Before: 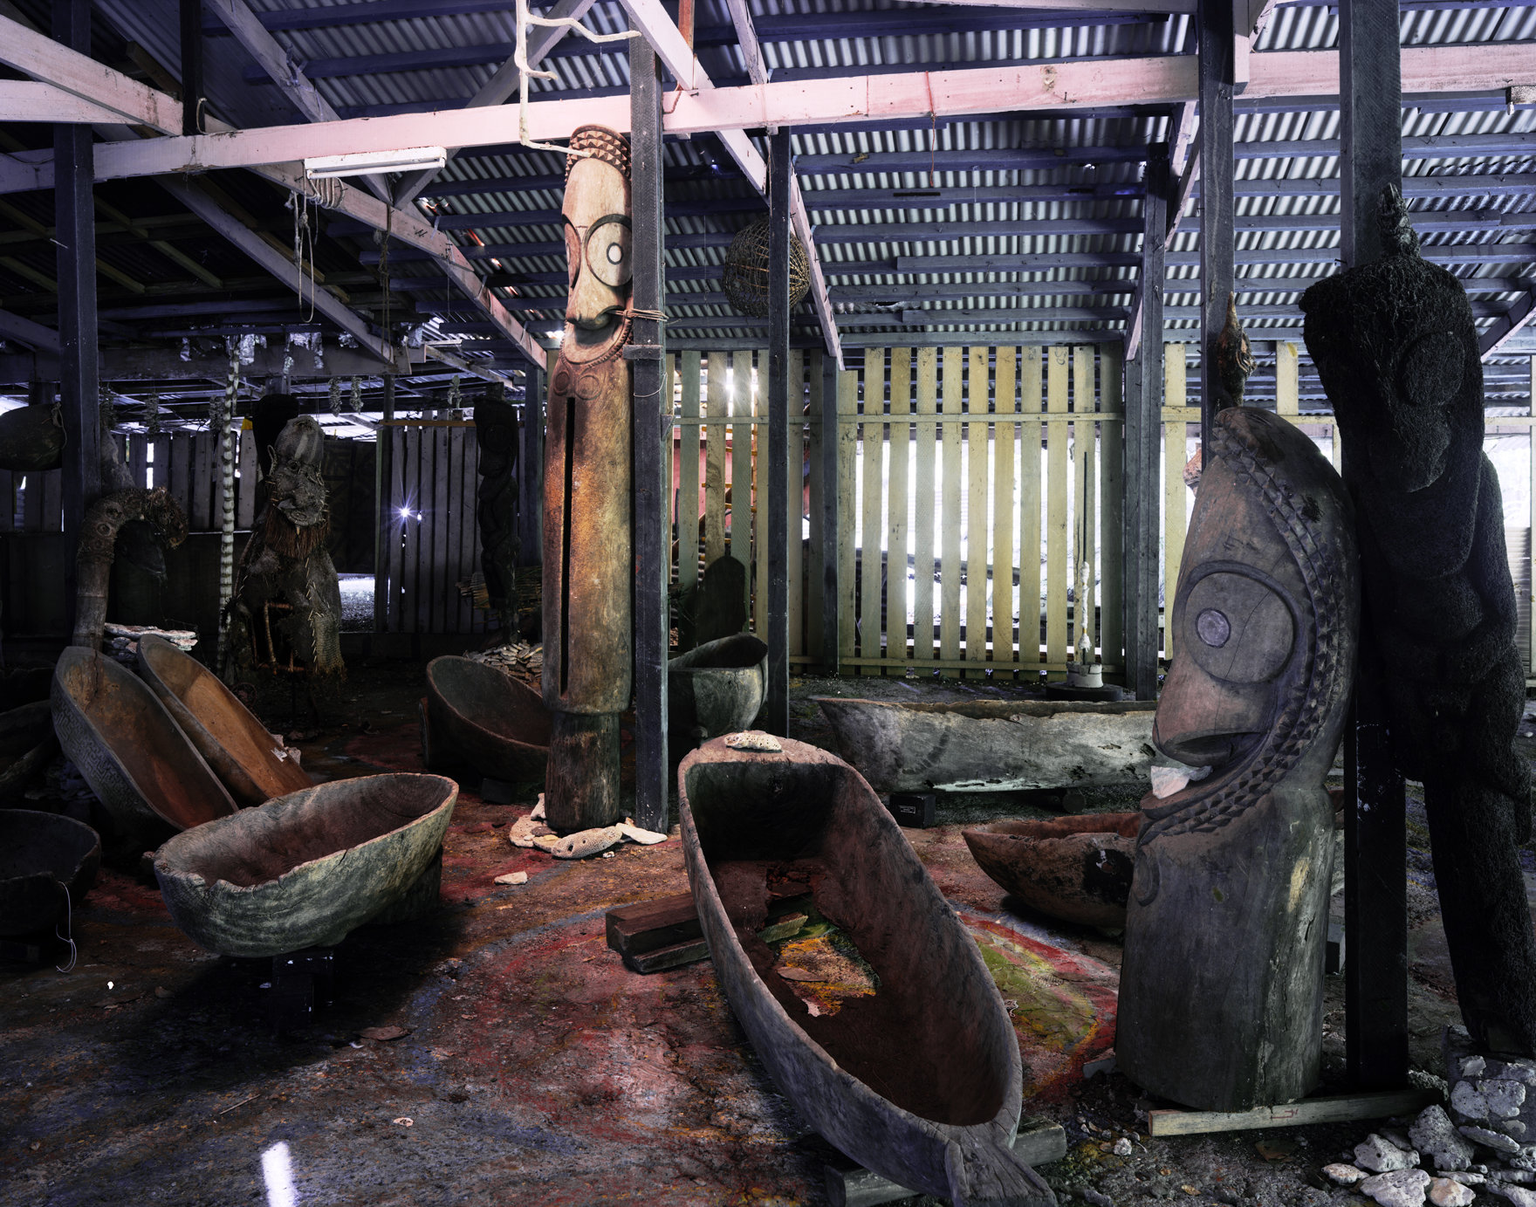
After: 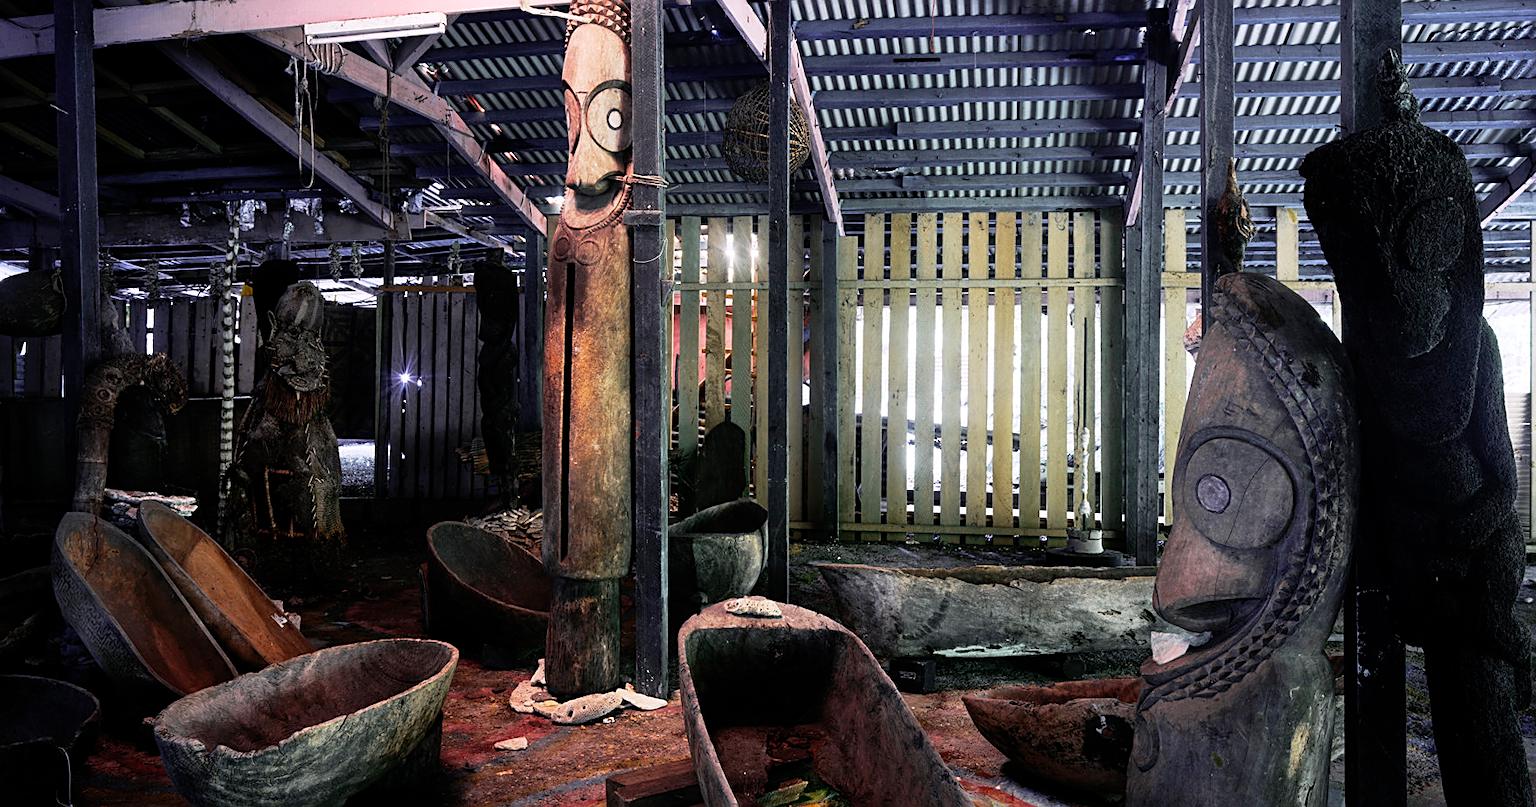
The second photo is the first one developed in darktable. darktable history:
tone equalizer: mask exposure compensation -0.505 EV
sharpen: on, module defaults
crop: top 11.182%, bottom 21.918%
